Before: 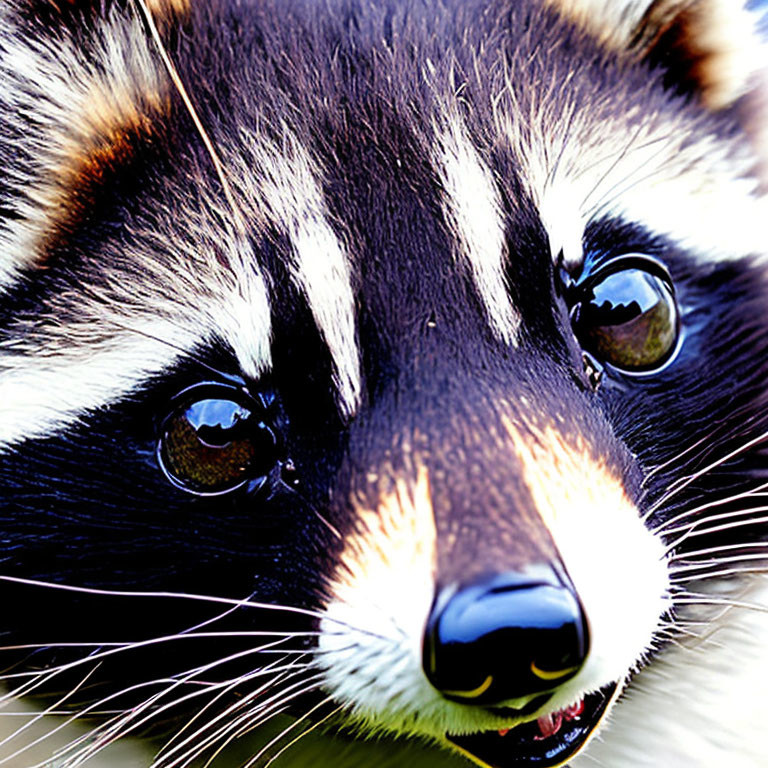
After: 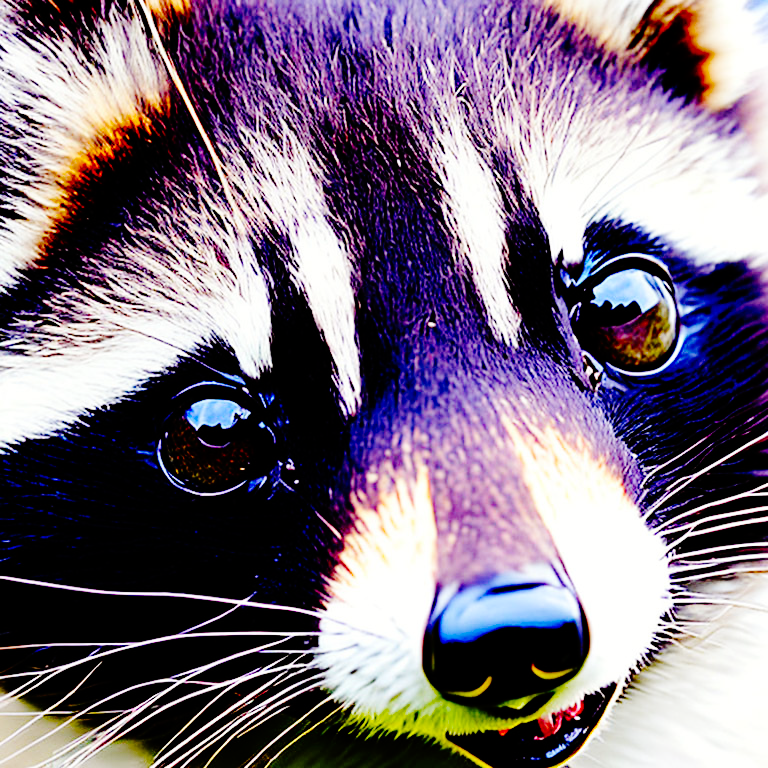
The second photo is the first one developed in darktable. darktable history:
color balance rgb: power › luminance 1.177%, power › chroma 0.375%, power › hue 31.89°, perceptual saturation grading › global saturation 29.936%
base curve: curves: ch0 [(0, 0) (0.036, 0.01) (0.123, 0.254) (0.258, 0.504) (0.507, 0.748) (1, 1)], preserve colors none
